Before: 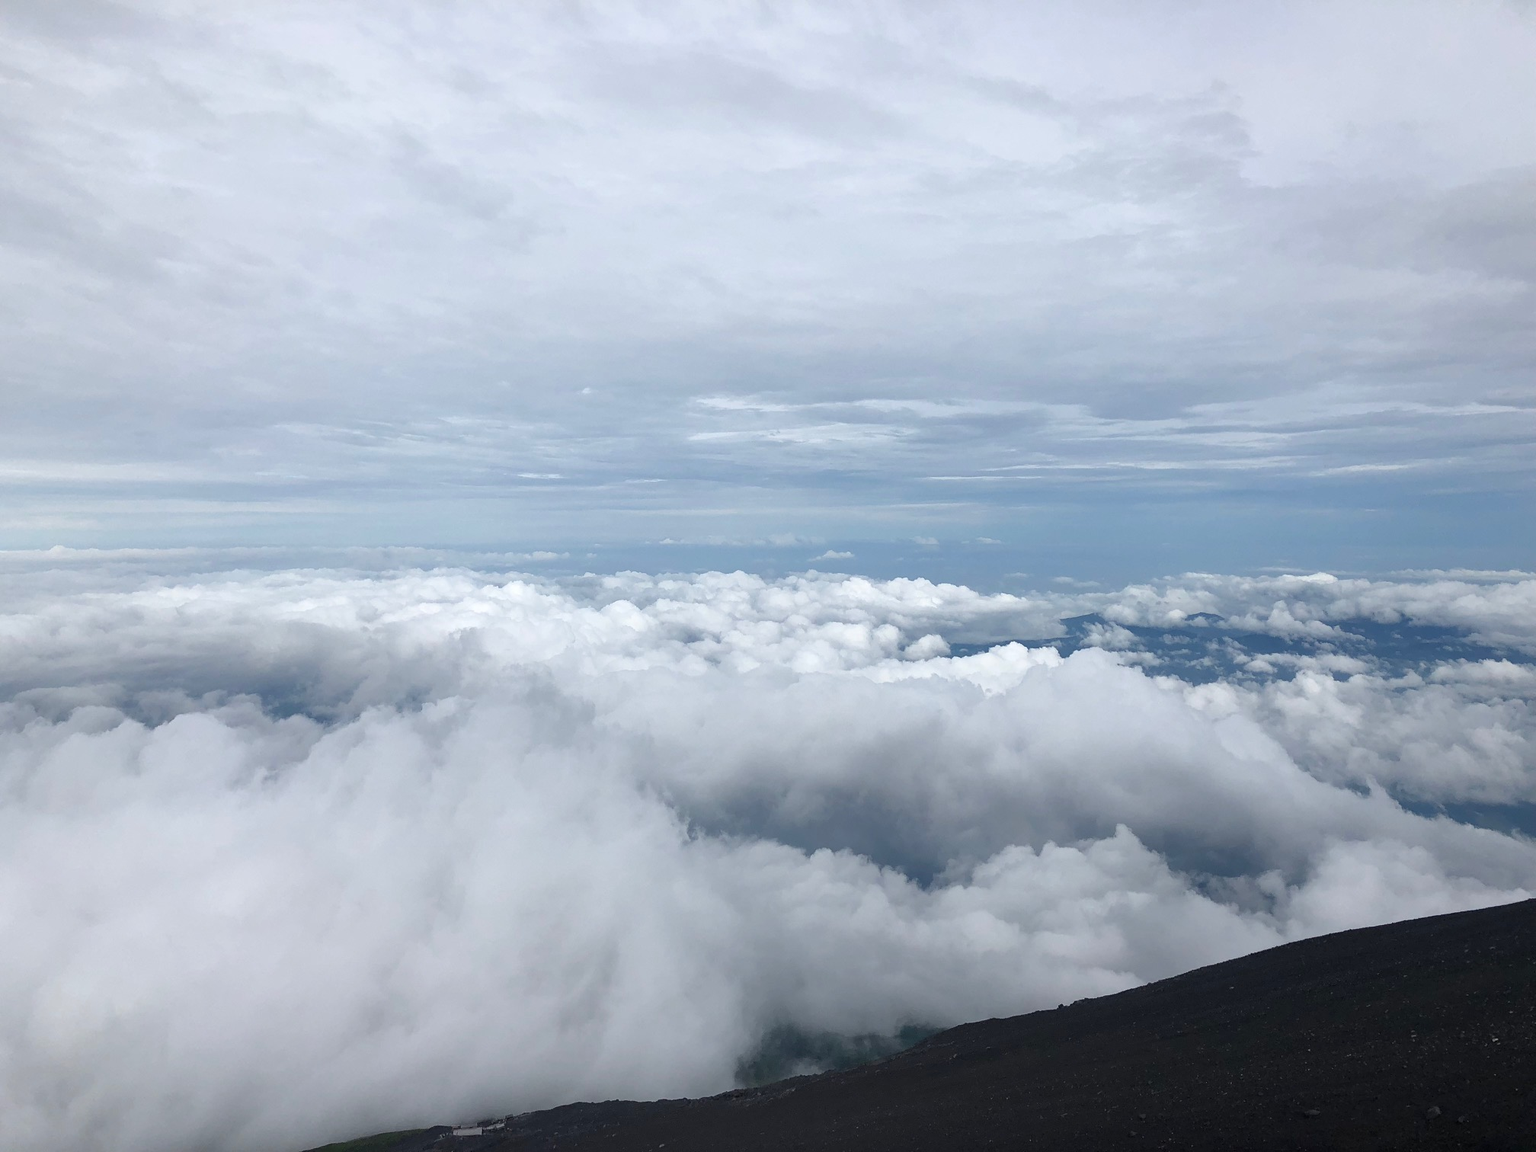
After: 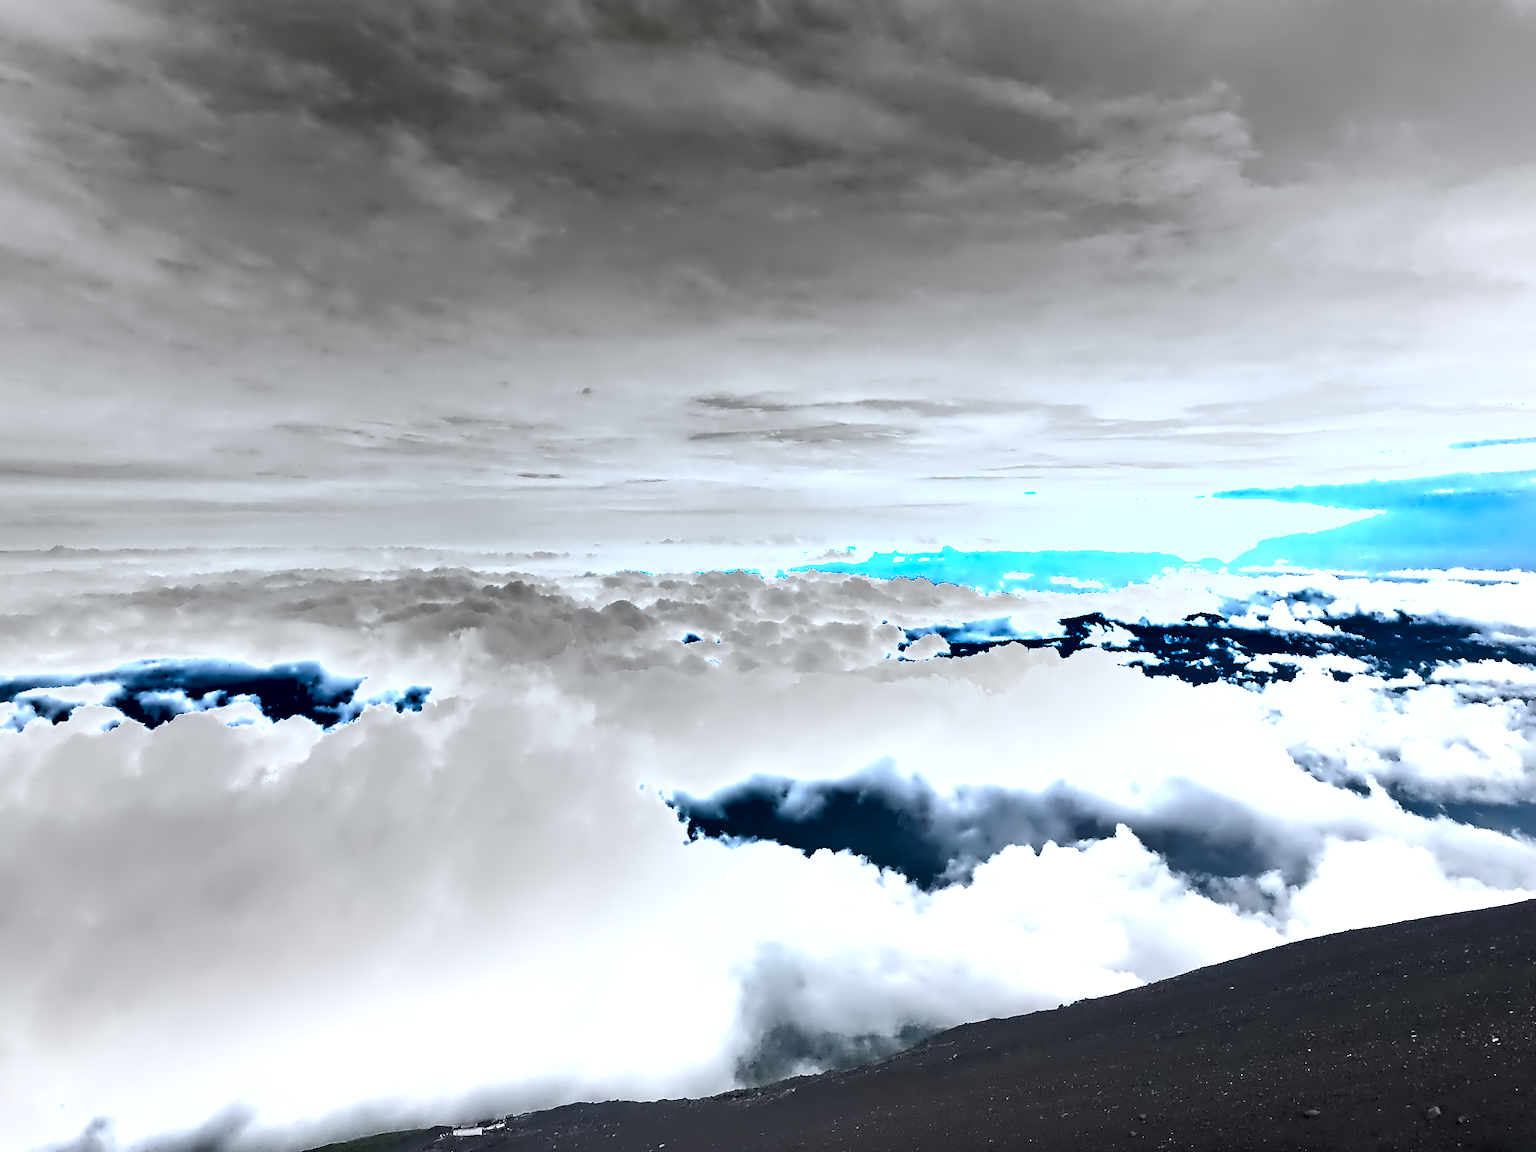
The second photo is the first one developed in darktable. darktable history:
exposure: black level correction 0, exposure 1.2 EV, compensate exposure bias true, compensate highlight preservation false
shadows and highlights: radius 171.16, shadows 27, white point adjustment 3.13, highlights -67.95, soften with gaussian
contrast equalizer: octaves 7, y [[0.5, 0.542, 0.583, 0.625, 0.667, 0.708], [0.5 ×6], [0.5 ×6], [0, 0.033, 0.067, 0.1, 0.133, 0.167], [0, 0.05, 0.1, 0.15, 0.2, 0.25]]
tone equalizer: -8 EV -0.417 EV, -7 EV -0.389 EV, -6 EV -0.333 EV, -5 EV -0.222 EV, -3 EV 0.222 EV, -2 EV 0.333 EV, -1 EV 0.389 EV, +0 EV 0.417 EV, edges refinement/feathering 500, mask exposure compensation -1.25 EV, preserve details no
